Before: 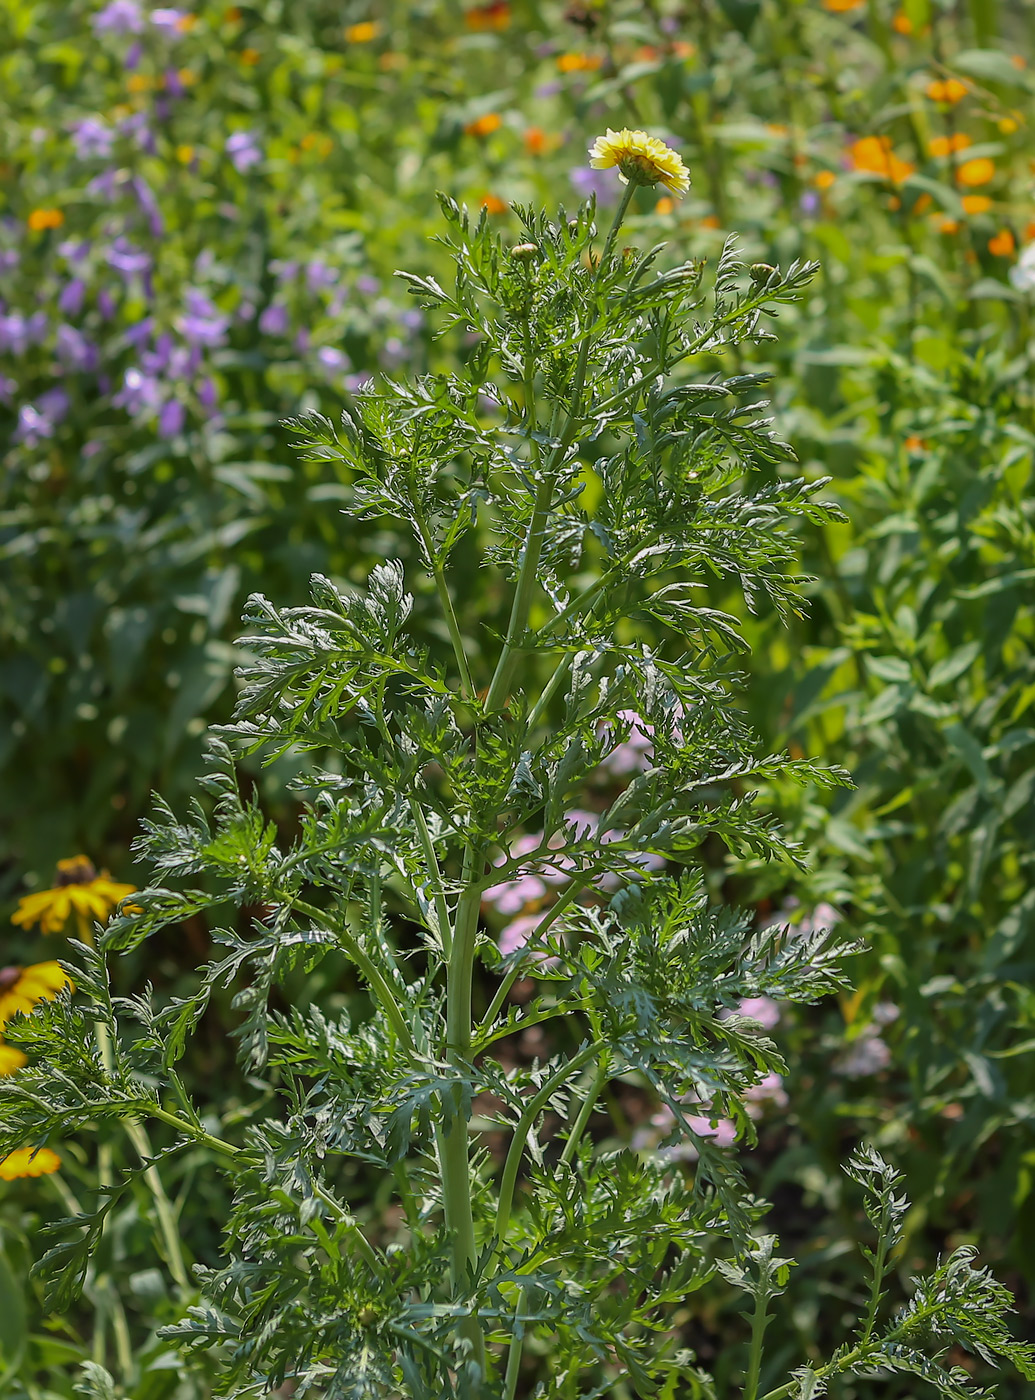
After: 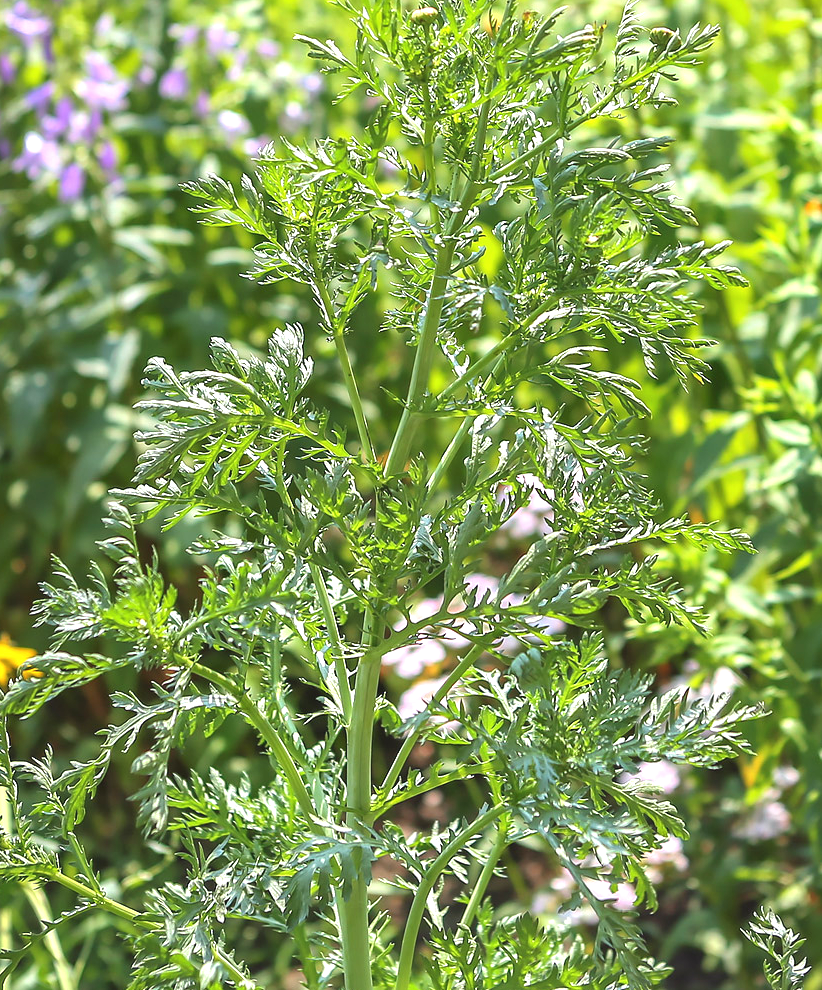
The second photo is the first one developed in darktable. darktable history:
crop: left 9.712%, top 16.928%, right 10.845%, bottom 12.332%
exposure: black level correction -0.002, exposure 1.35 EV, compensate highlight preservation false
